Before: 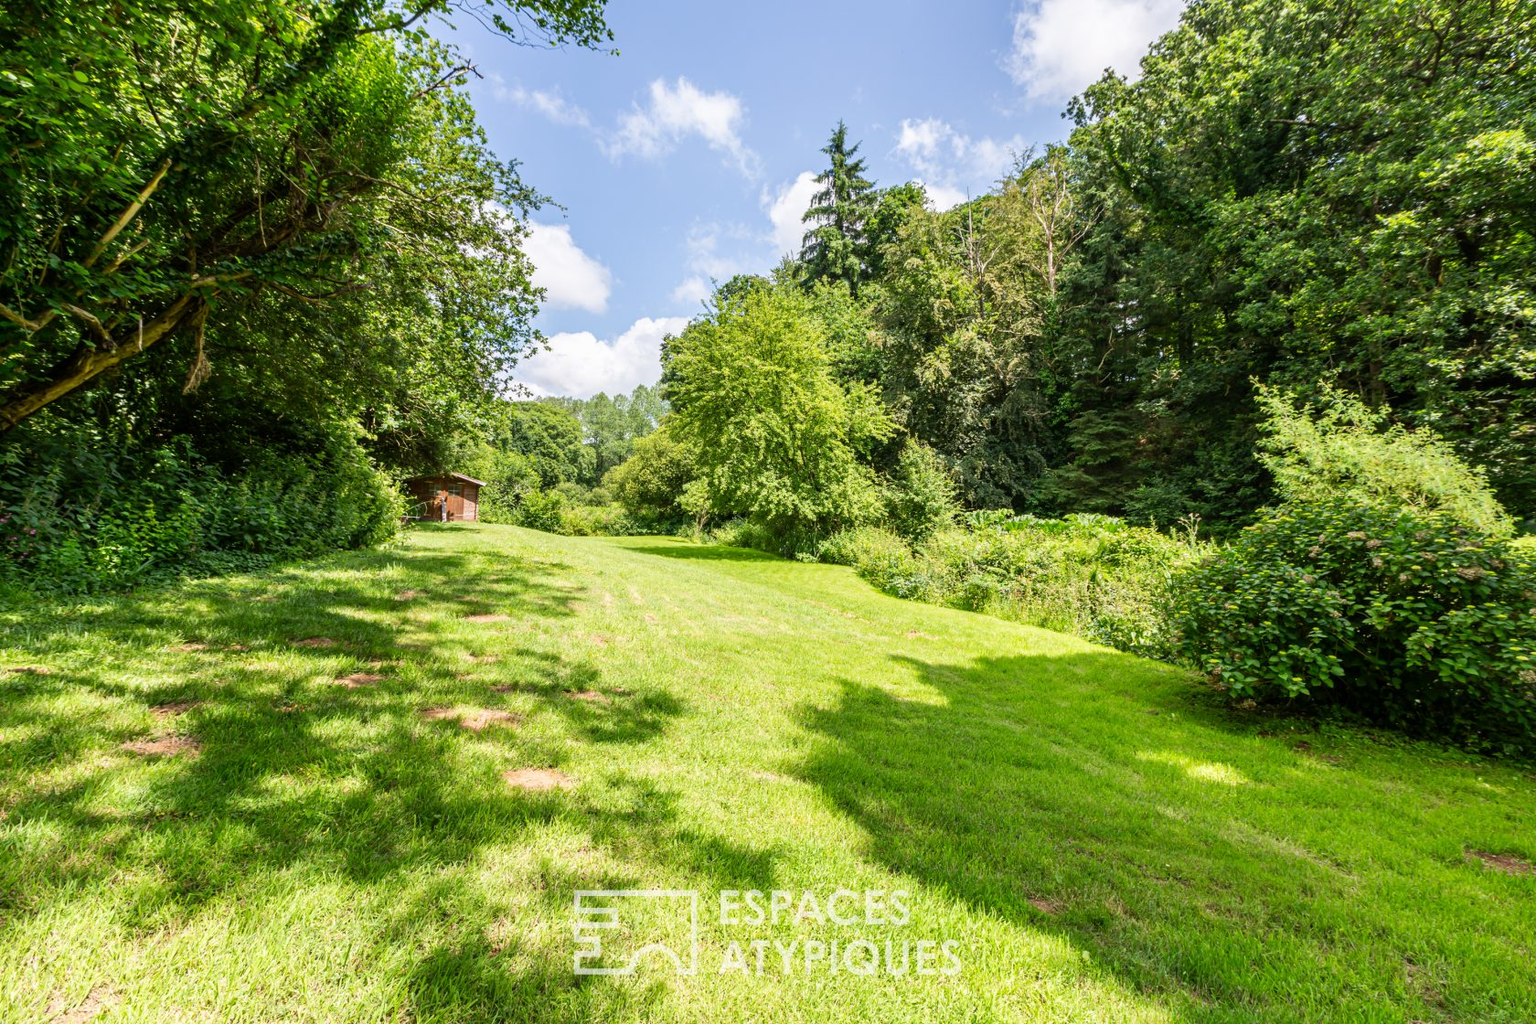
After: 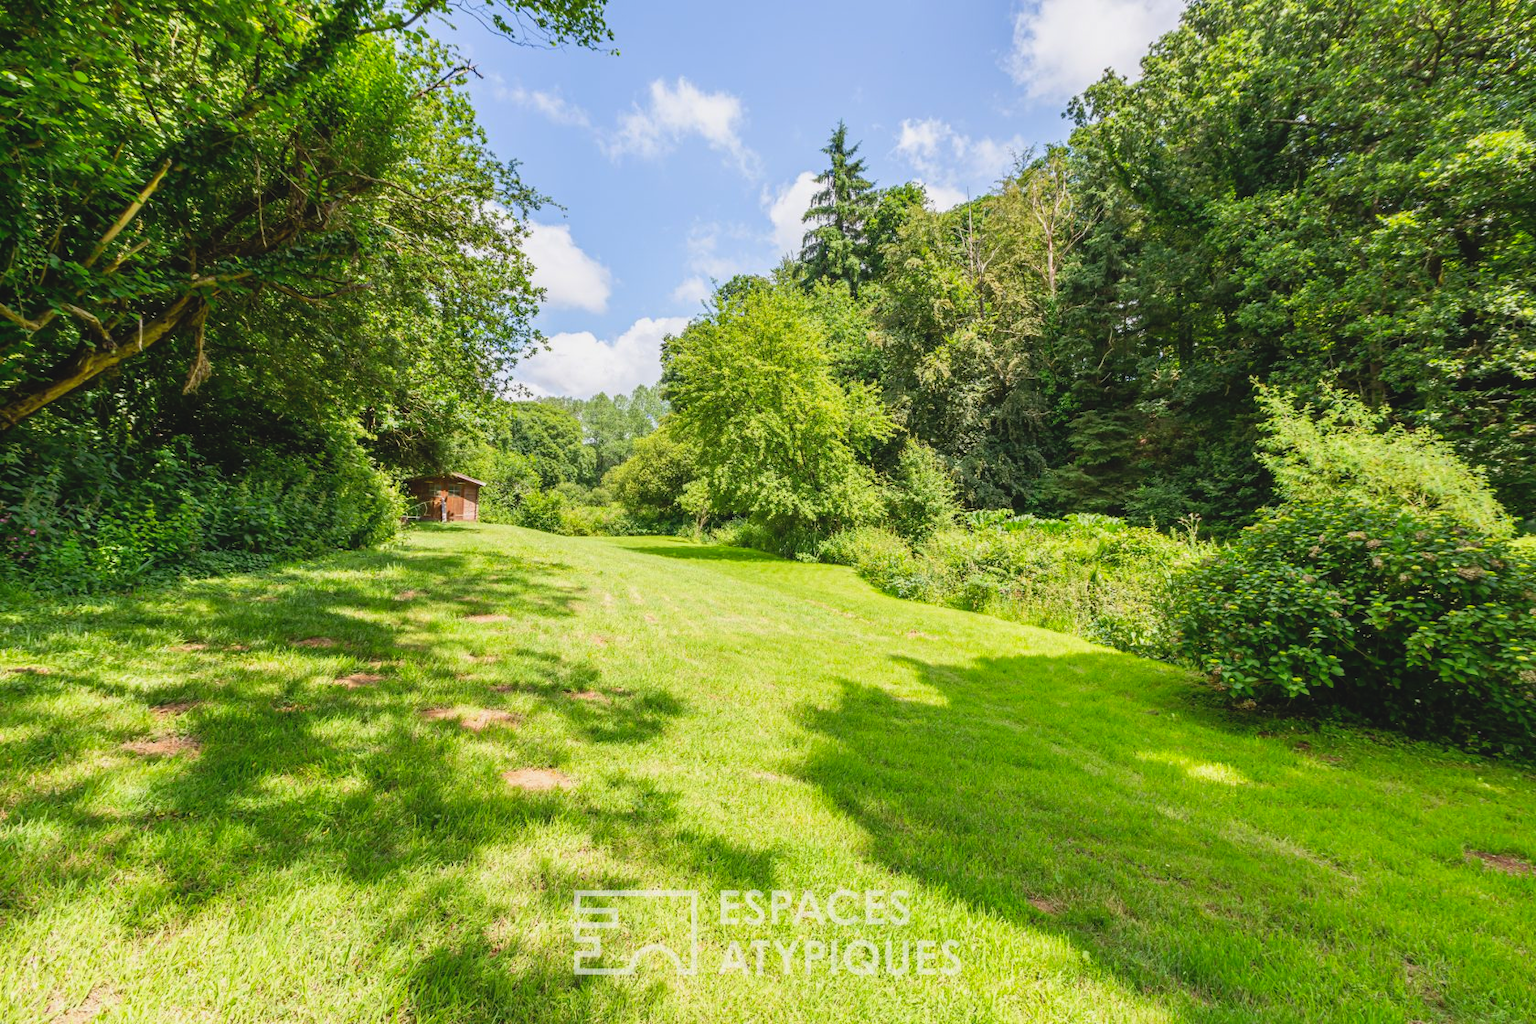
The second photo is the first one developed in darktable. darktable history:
contrast brightness saturation: contrast -0.096, brightness 0.044, saturation 0.081
